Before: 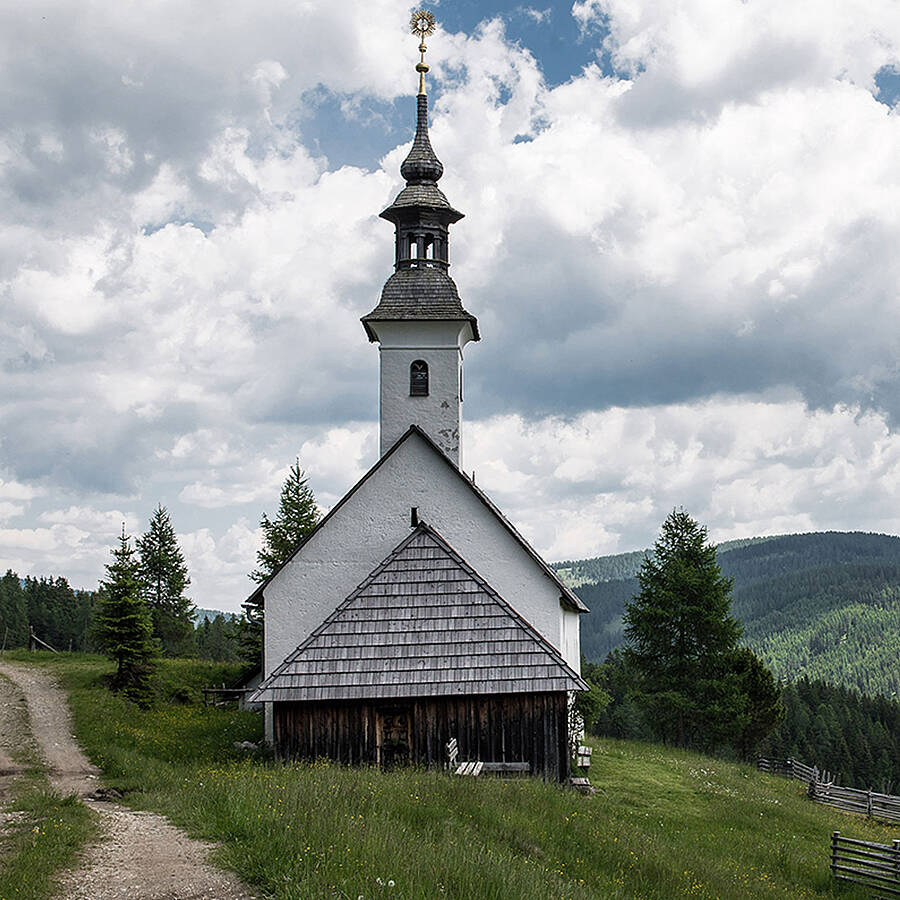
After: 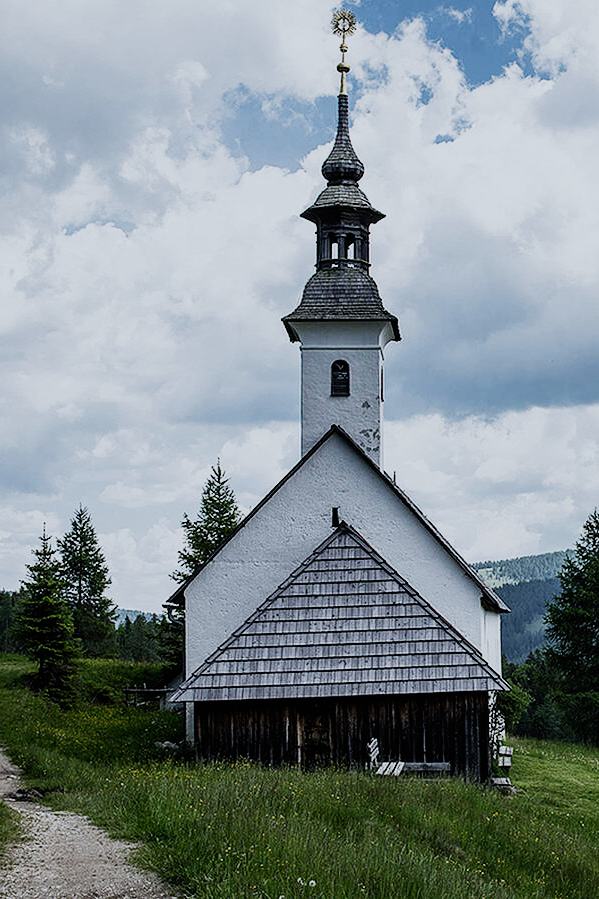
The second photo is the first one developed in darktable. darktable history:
sigmoid: skew -0.2, preserve hue 0%, red attenuation 0.1, red rotation 0.035, green attenuation 0.1, green rotation -0.017, blue attenuation 0.15, blue rotation -0.052, base primaries Rec2020
crop and rotate: left 8.786%, right 24.548%
white balance: red 0.924, blue 1.095
